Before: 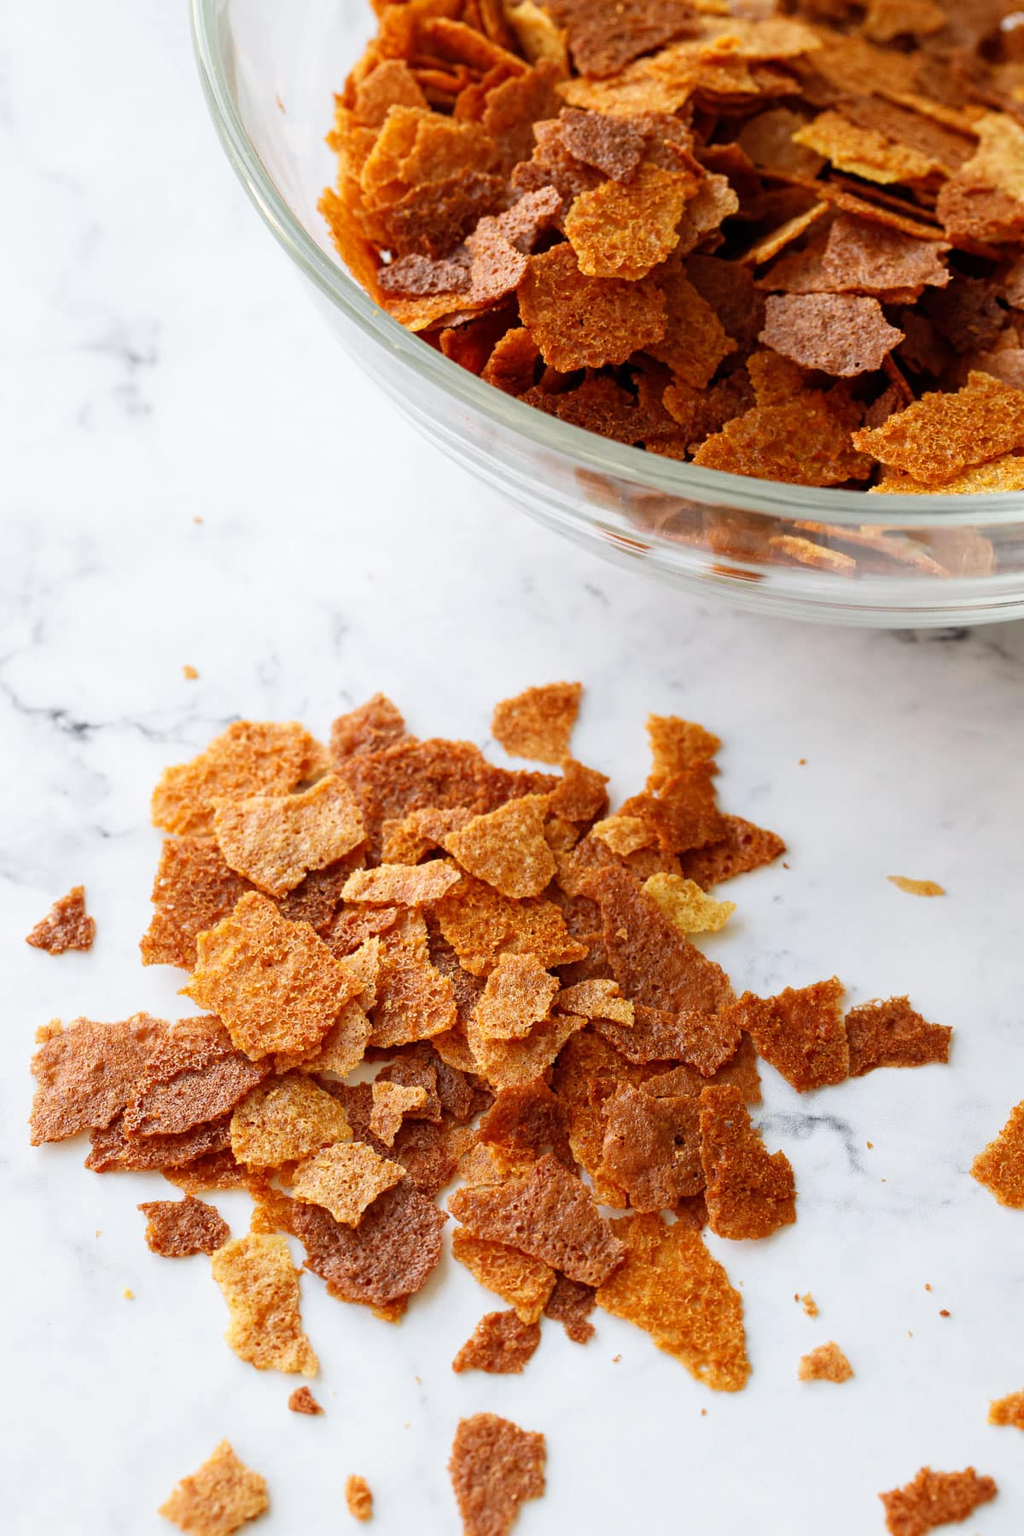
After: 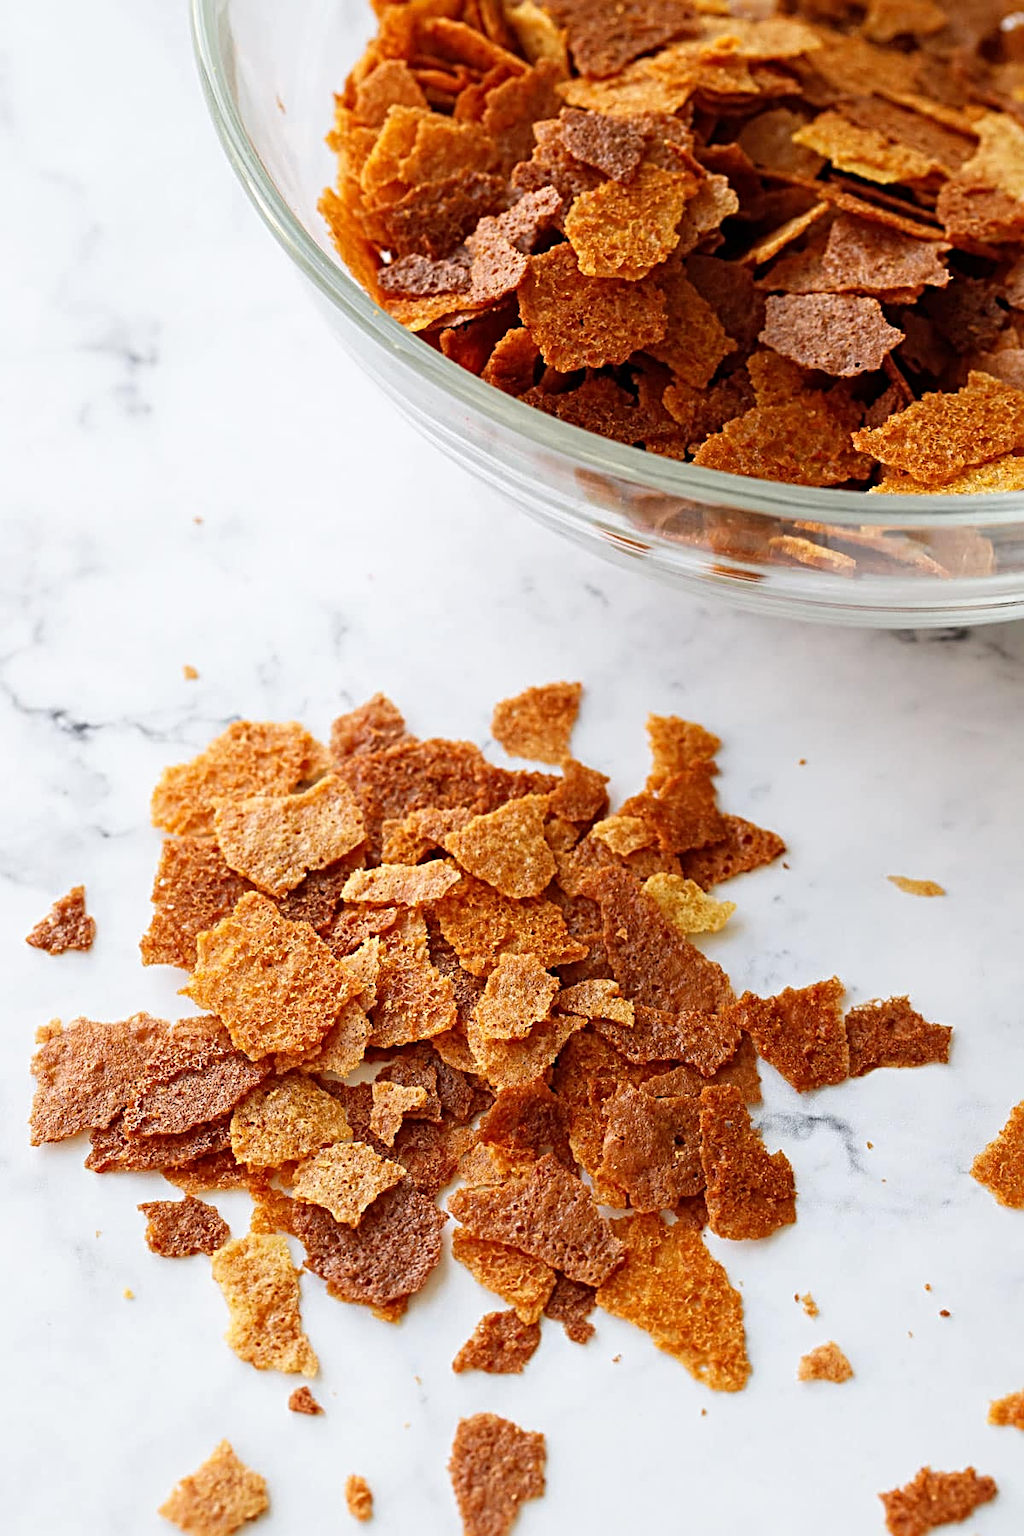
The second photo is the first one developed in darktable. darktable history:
sharpen: radius 3.965
